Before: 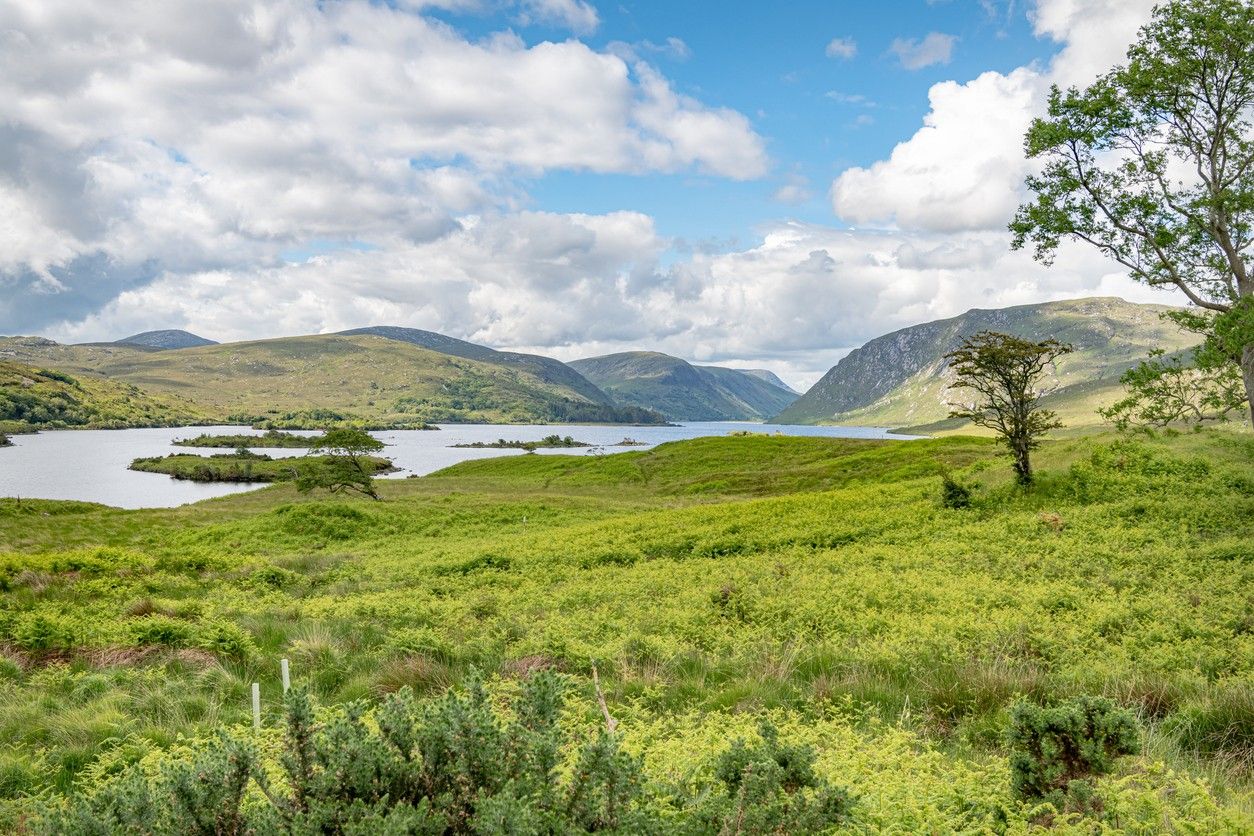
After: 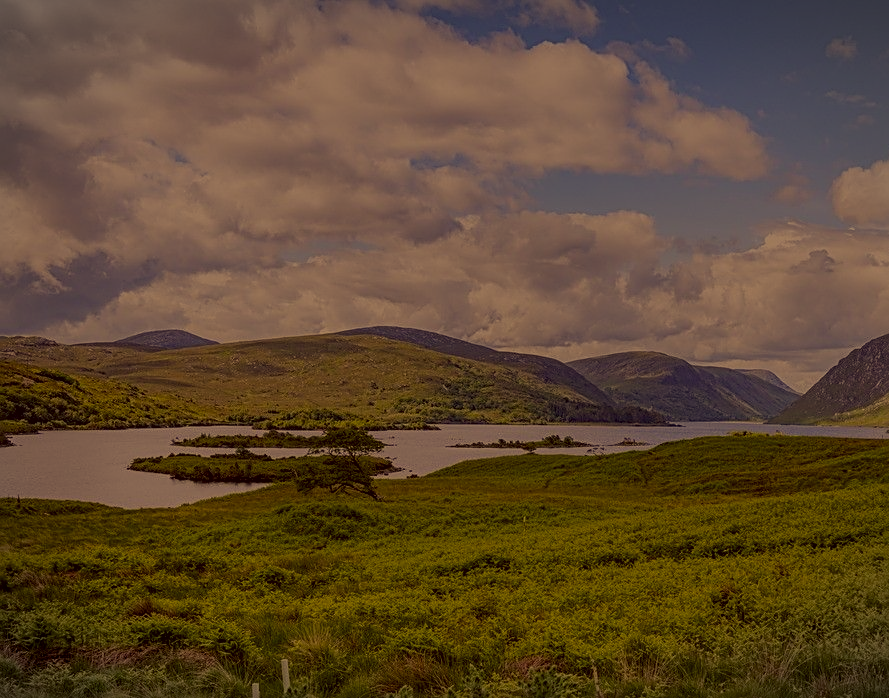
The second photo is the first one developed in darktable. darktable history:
color correction: highlights a* 10.02, highlights b* 38.99, shadows a* 14.37, shadows b* 3.6
exposure: exposure -2.355 EV, compensate highlight preservation false
crop: right 29.052%, bottom 16.404%
color balance rgb: shadows lift › chroma 2.037%, shadows lift › hue 248.1°, perceptual saturation grading › global saturation 20%, perceptual saturation grading › highlights -50.207%, perceptual saturation grading › shadows 30.847%, global vibrance 10.828%
sharpen: on, module defaults
local contrast: on, module defaults
vignetting: fall-off start 100.19%, brightness -0.263, width/height ratio 1.32
